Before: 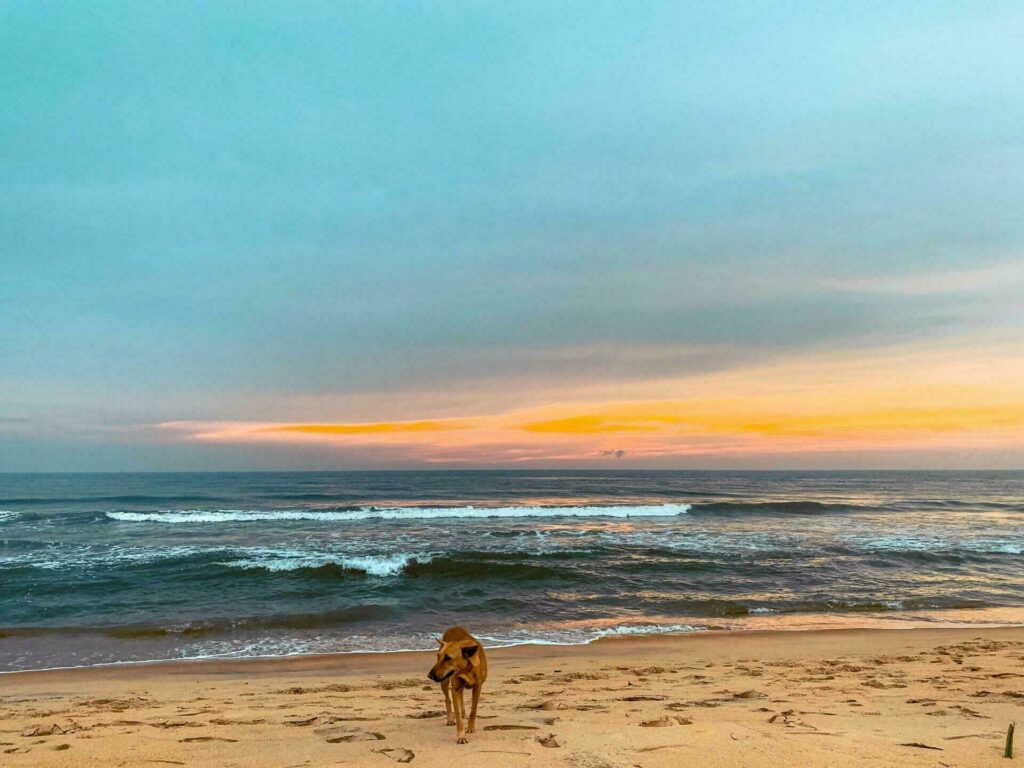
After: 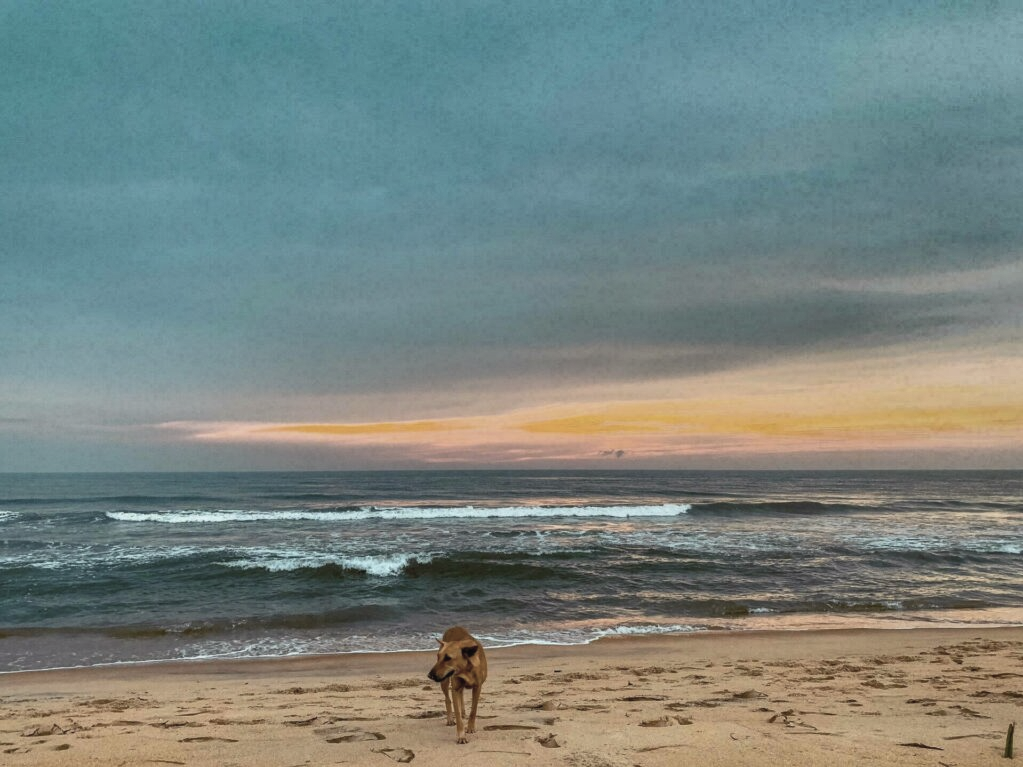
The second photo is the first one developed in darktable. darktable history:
contrast brightness saturation: contrast -0.05, saturation -0.41
color balance rgb: on, module defaults
shadows and highlights: shadows 20.91, highlights -82.73, soften with gaussian
